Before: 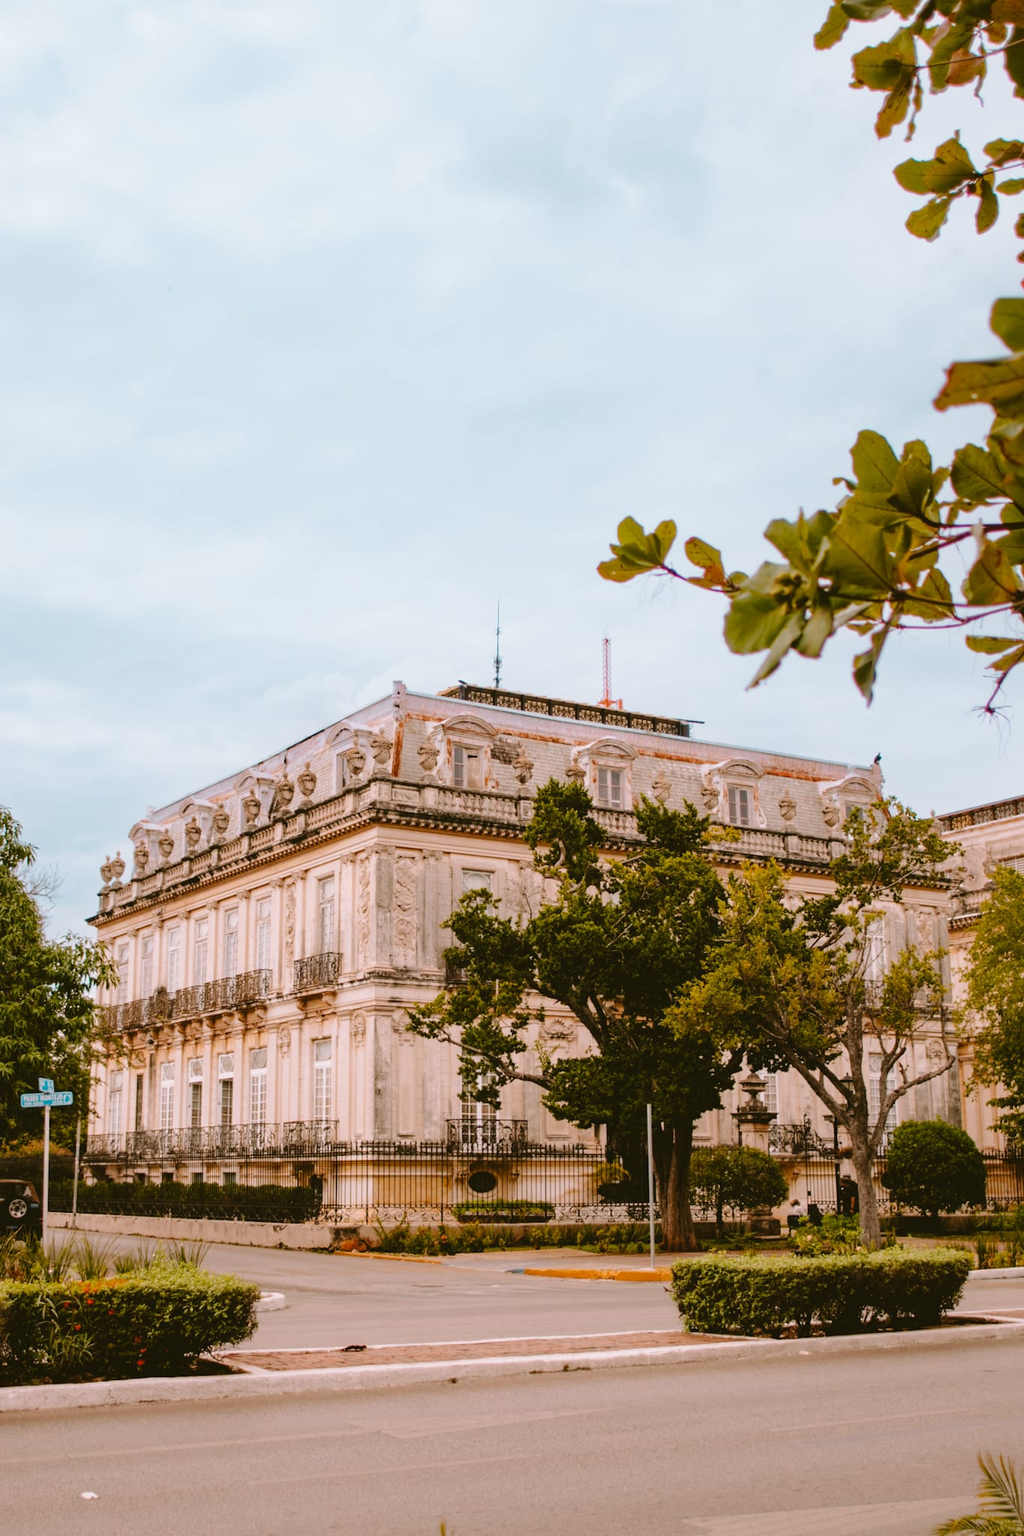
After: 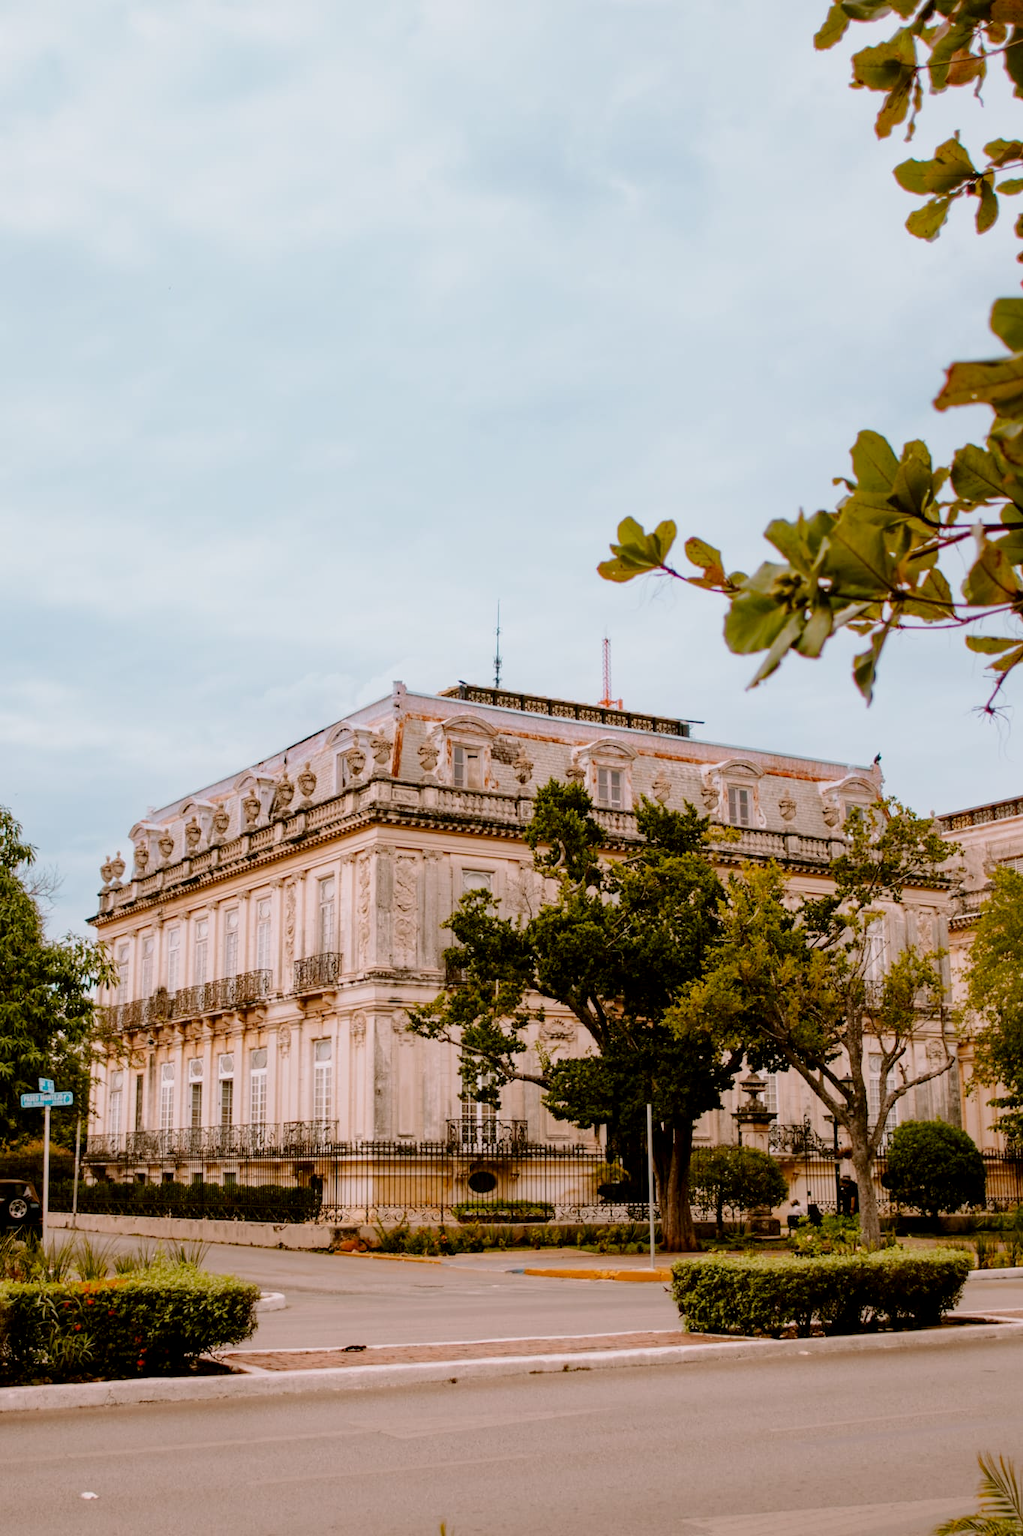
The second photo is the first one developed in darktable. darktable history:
exposure: black level correction 0.009, exposure -0.159 EV, compensate exposure bias true, compensate highlight preservation false
